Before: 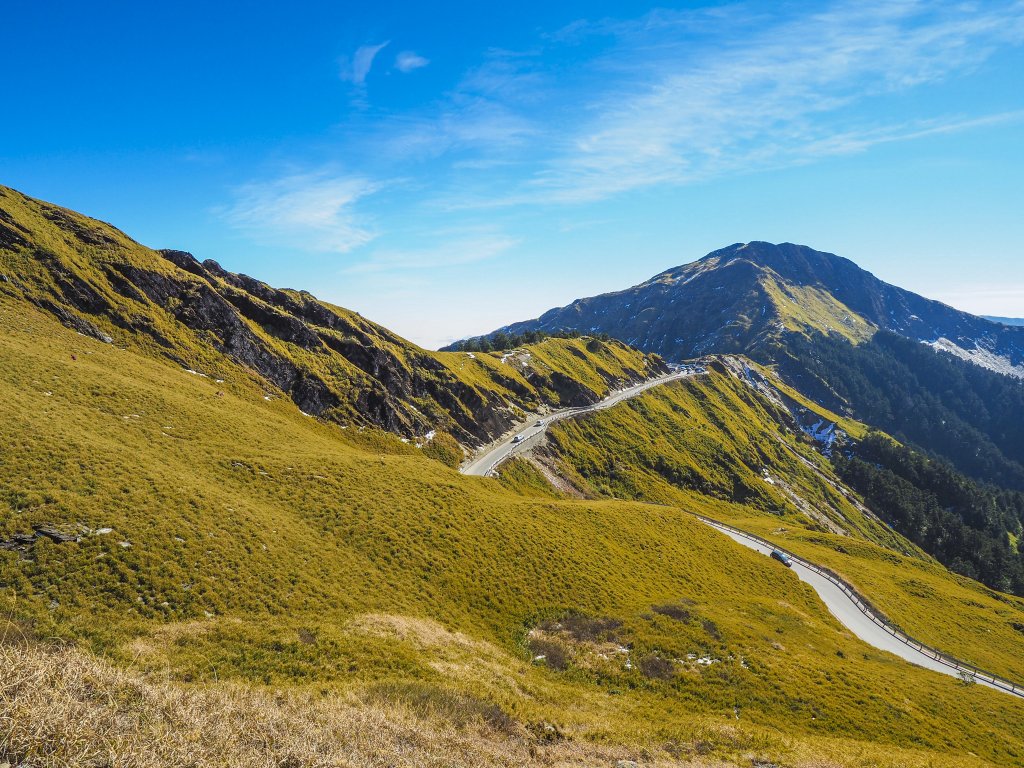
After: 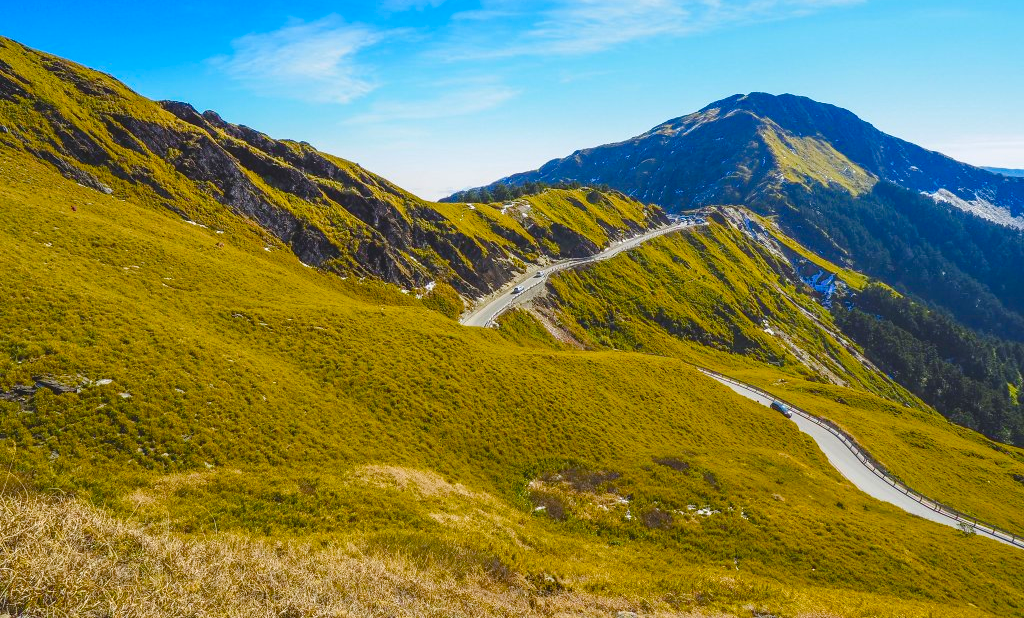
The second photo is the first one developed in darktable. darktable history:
crop and rotate: top 19.428%
color balance rgb: global offset › luminance 0.73%, perceptual saturation grading › global saturation 35.007%, perceptual saturation grading › highlights -25.862%, perceptual saturation grading › shadows 49.566%, global vibrance 20%
